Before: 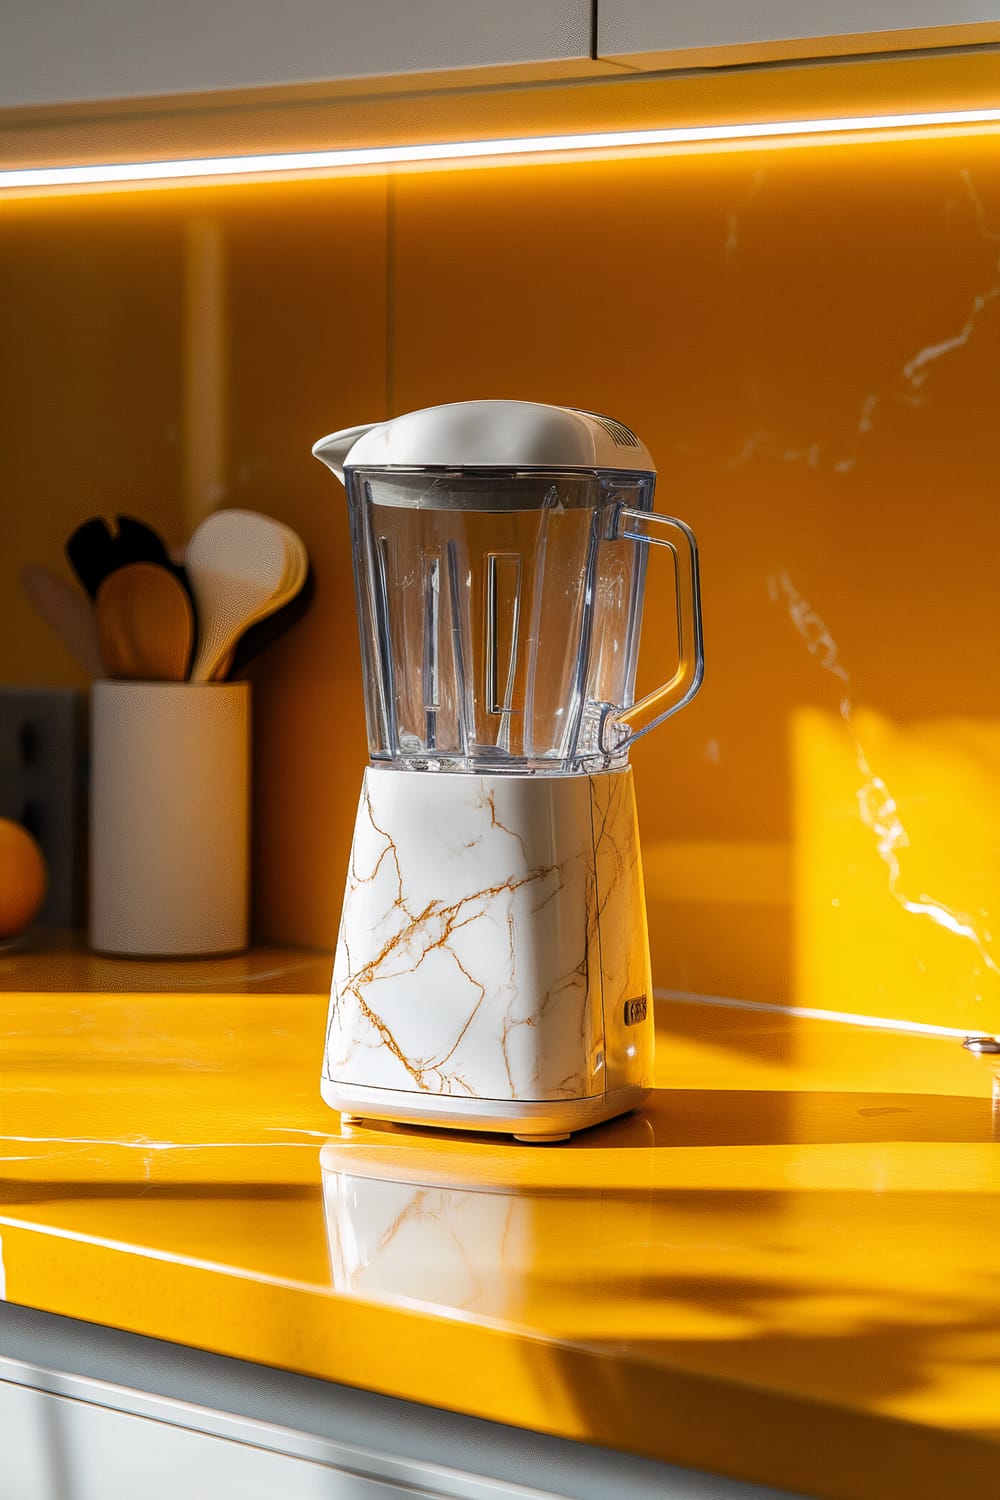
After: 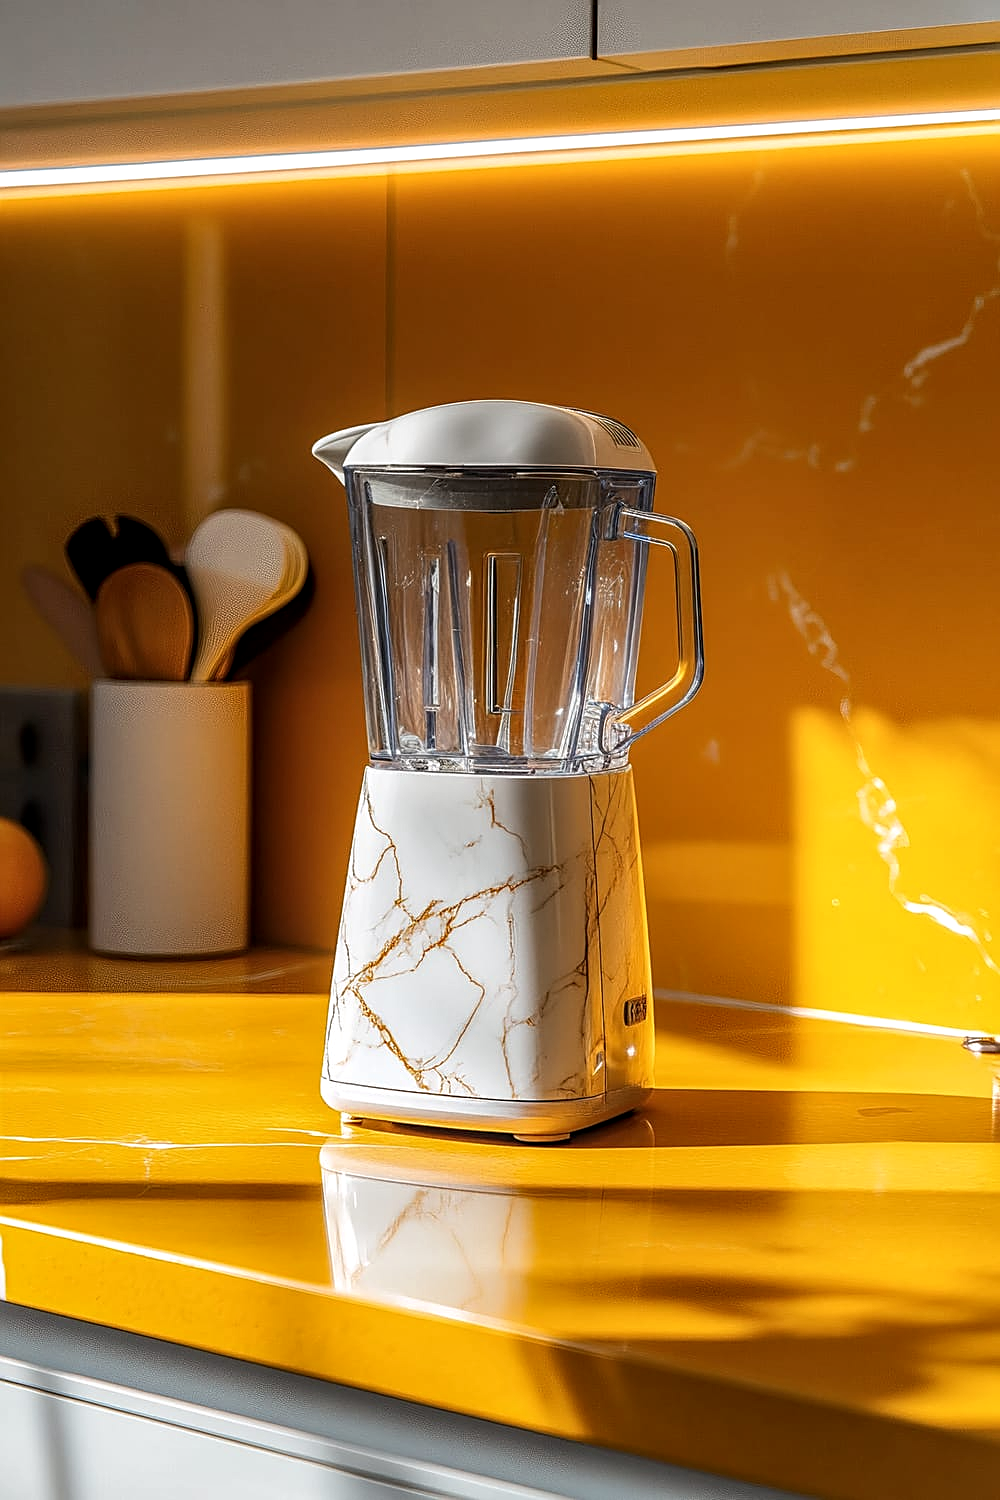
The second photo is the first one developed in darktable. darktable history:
sharpen: amount 0.593
local contrast: on, module defaults
